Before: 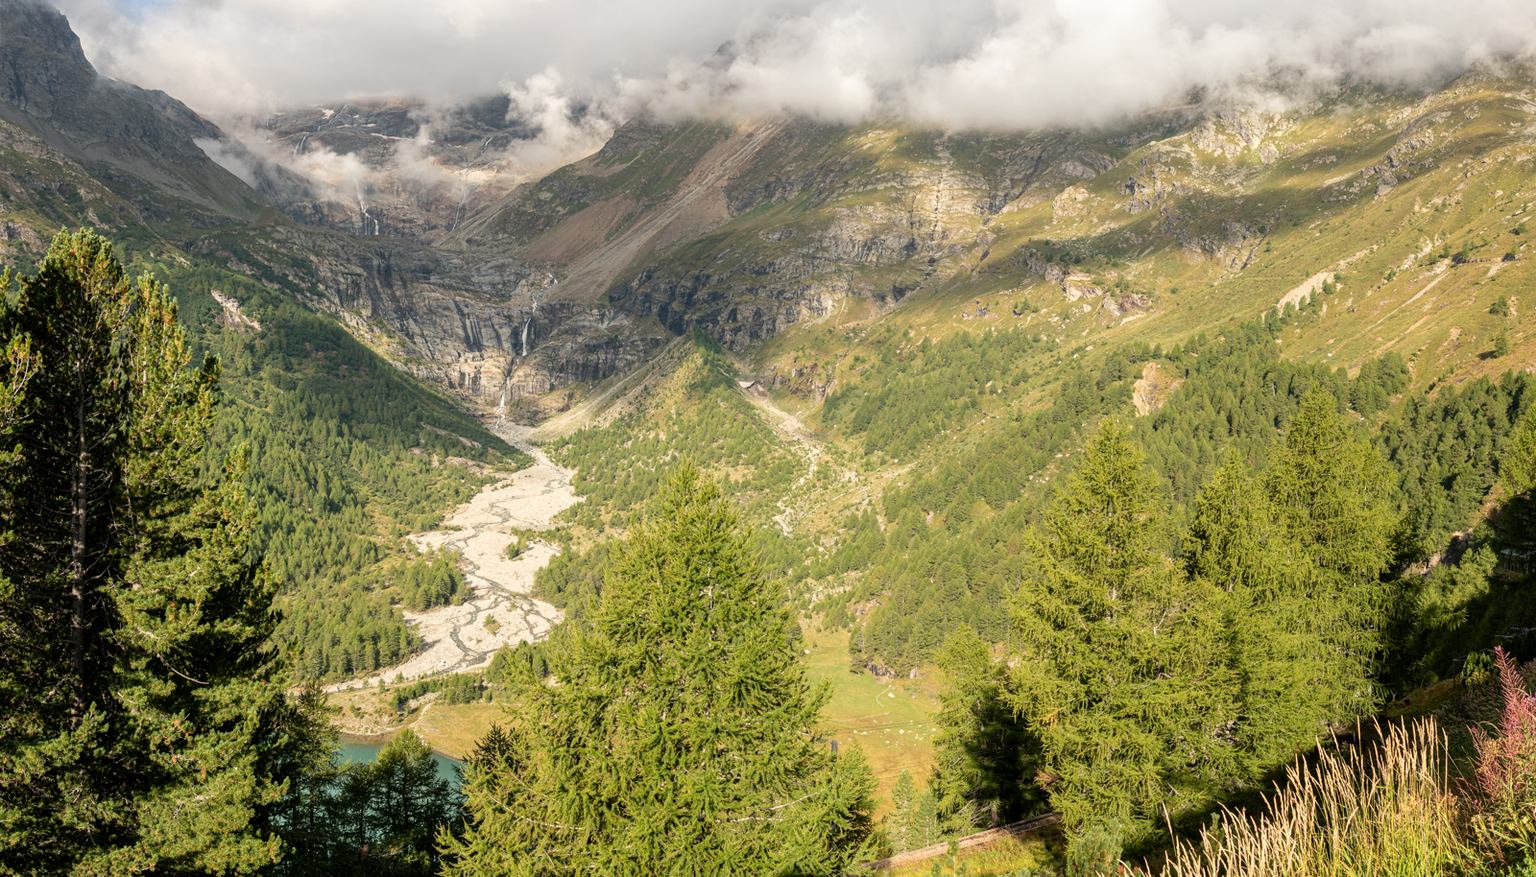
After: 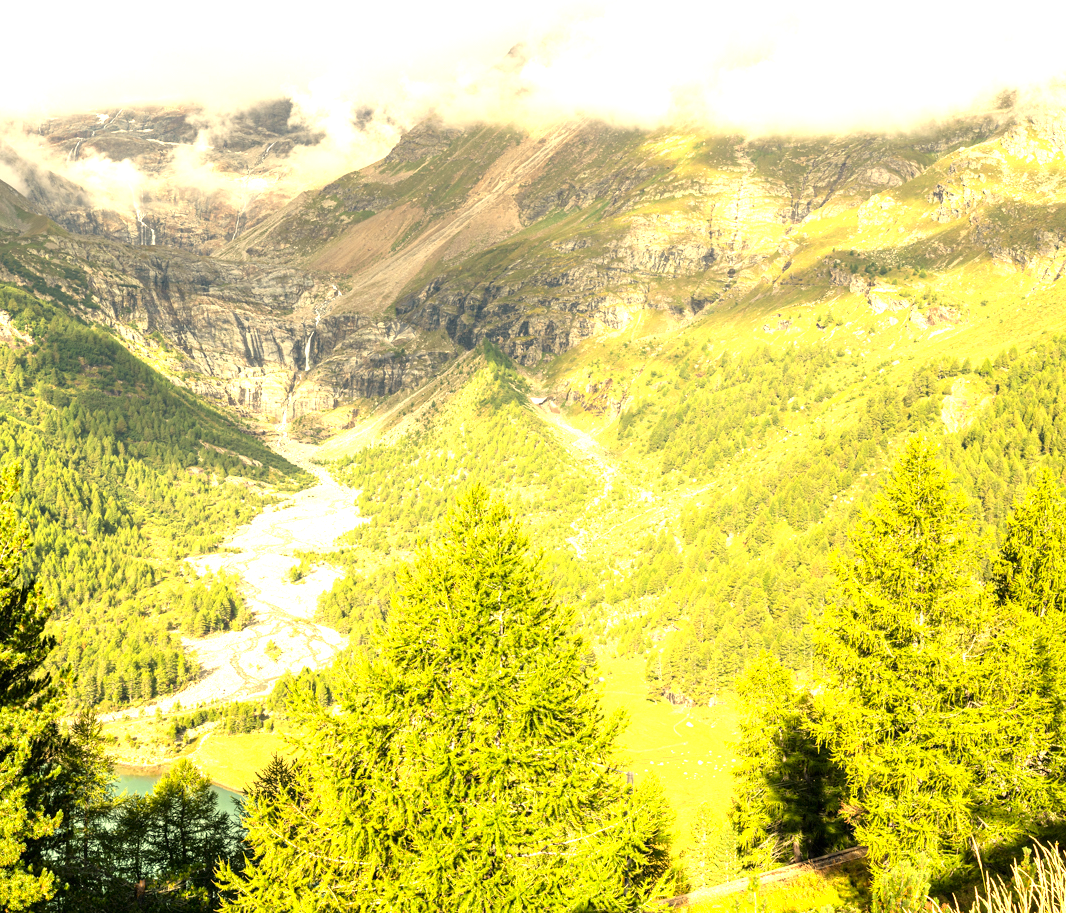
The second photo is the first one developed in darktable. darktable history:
exposure: black level correction 0, exposure 1.45 EV, compensate exposure bias true, compensate highlight preservation false
crop and rotate: left 15.055%, right 18.278%
color correction: highlights a* 2.72, highlights b* 22.8
